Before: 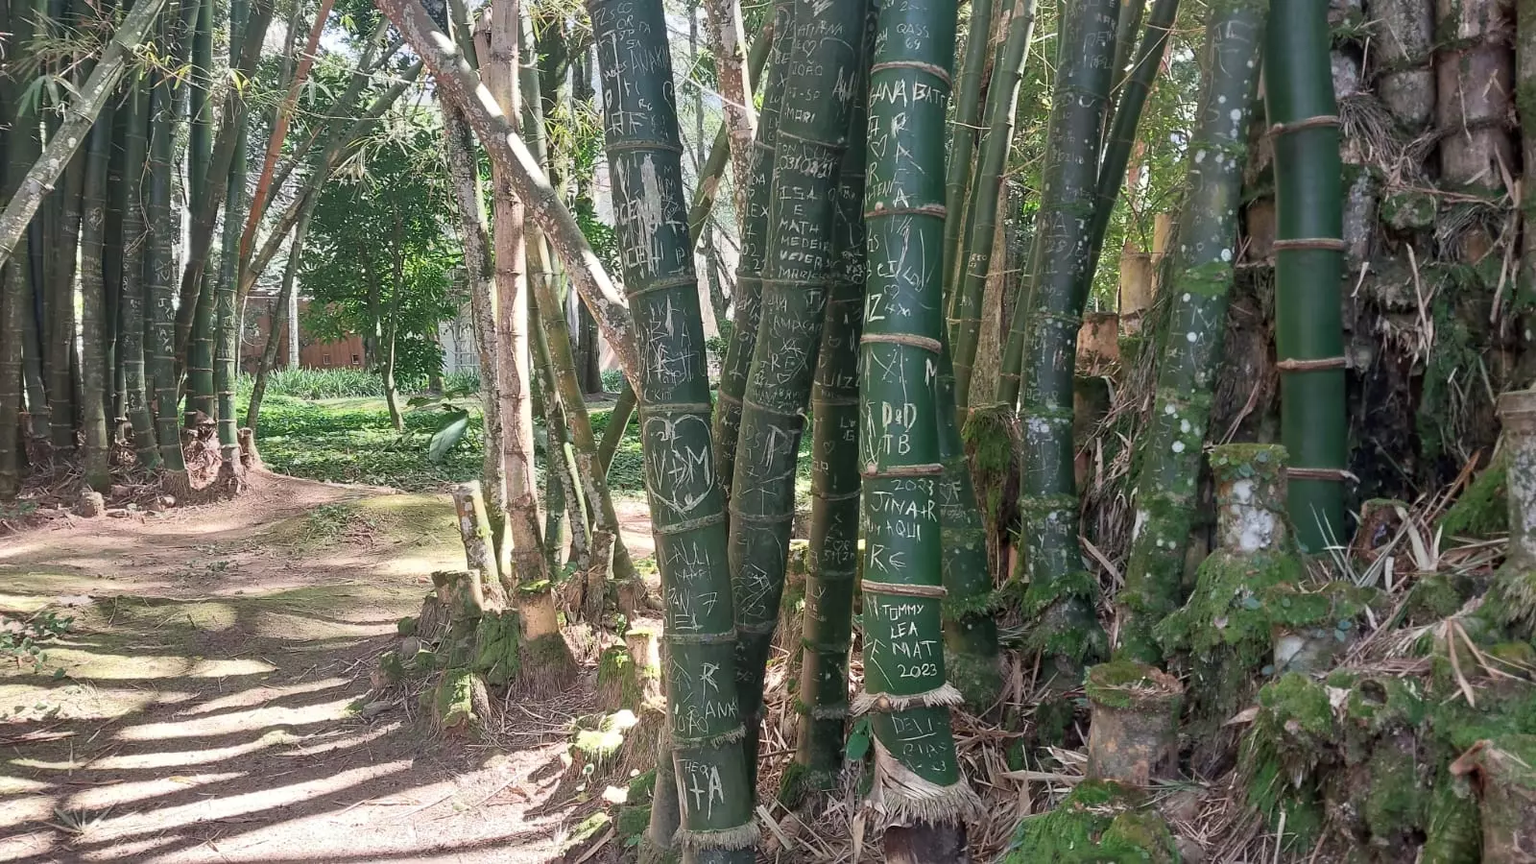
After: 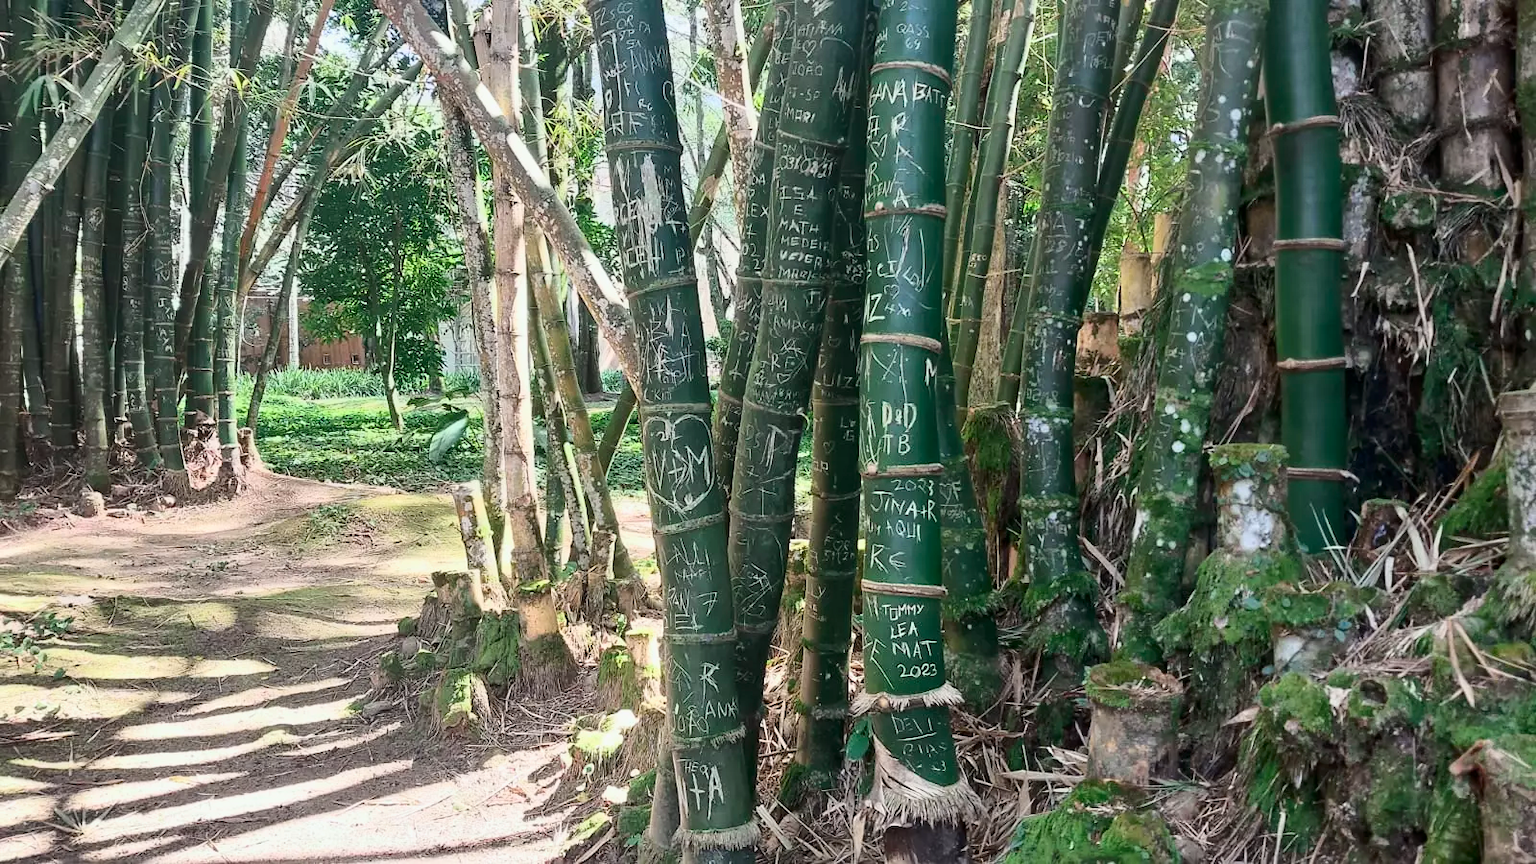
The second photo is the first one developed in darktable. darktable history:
tone curve: curves: ch0 [(0, 0) (0.114, 0.083) (0.303, 0.285) (0.447, 0.51) (0.602, 0.697) (0.772, 0.866) (0.999, 0.978)]; ch1 [(0, 0) (0.389, 0.352) (0.458, 0.433) (0.486, 0.474) (0.509, 0.505) (0.535, 0.528) (0.57, 0.579) (0.696, 0.706) (1, 1)]; ch2 [(0, 0) (0.369, 0.388) (0.449, 0.431) (0.501, 0.5) (0.528, 0.527) (0.589, 0.608) (0.697, 0.721) (1, 1)], color space Lab, independent channels, preserve colors none
